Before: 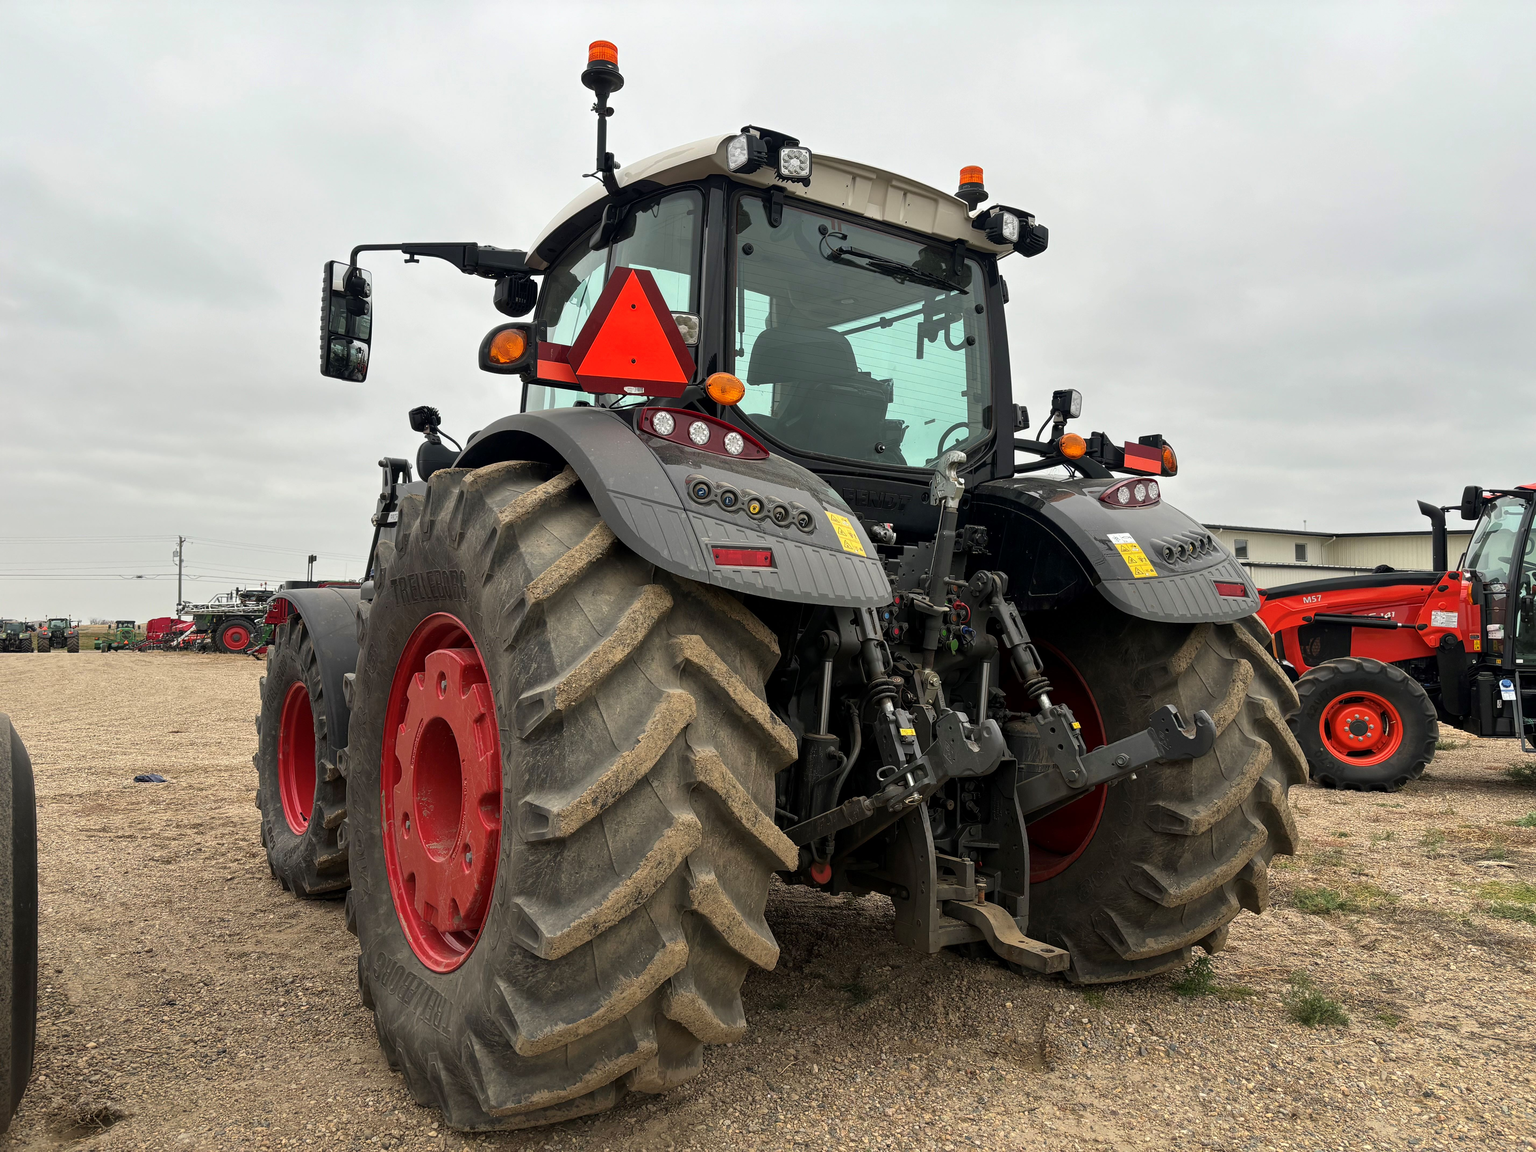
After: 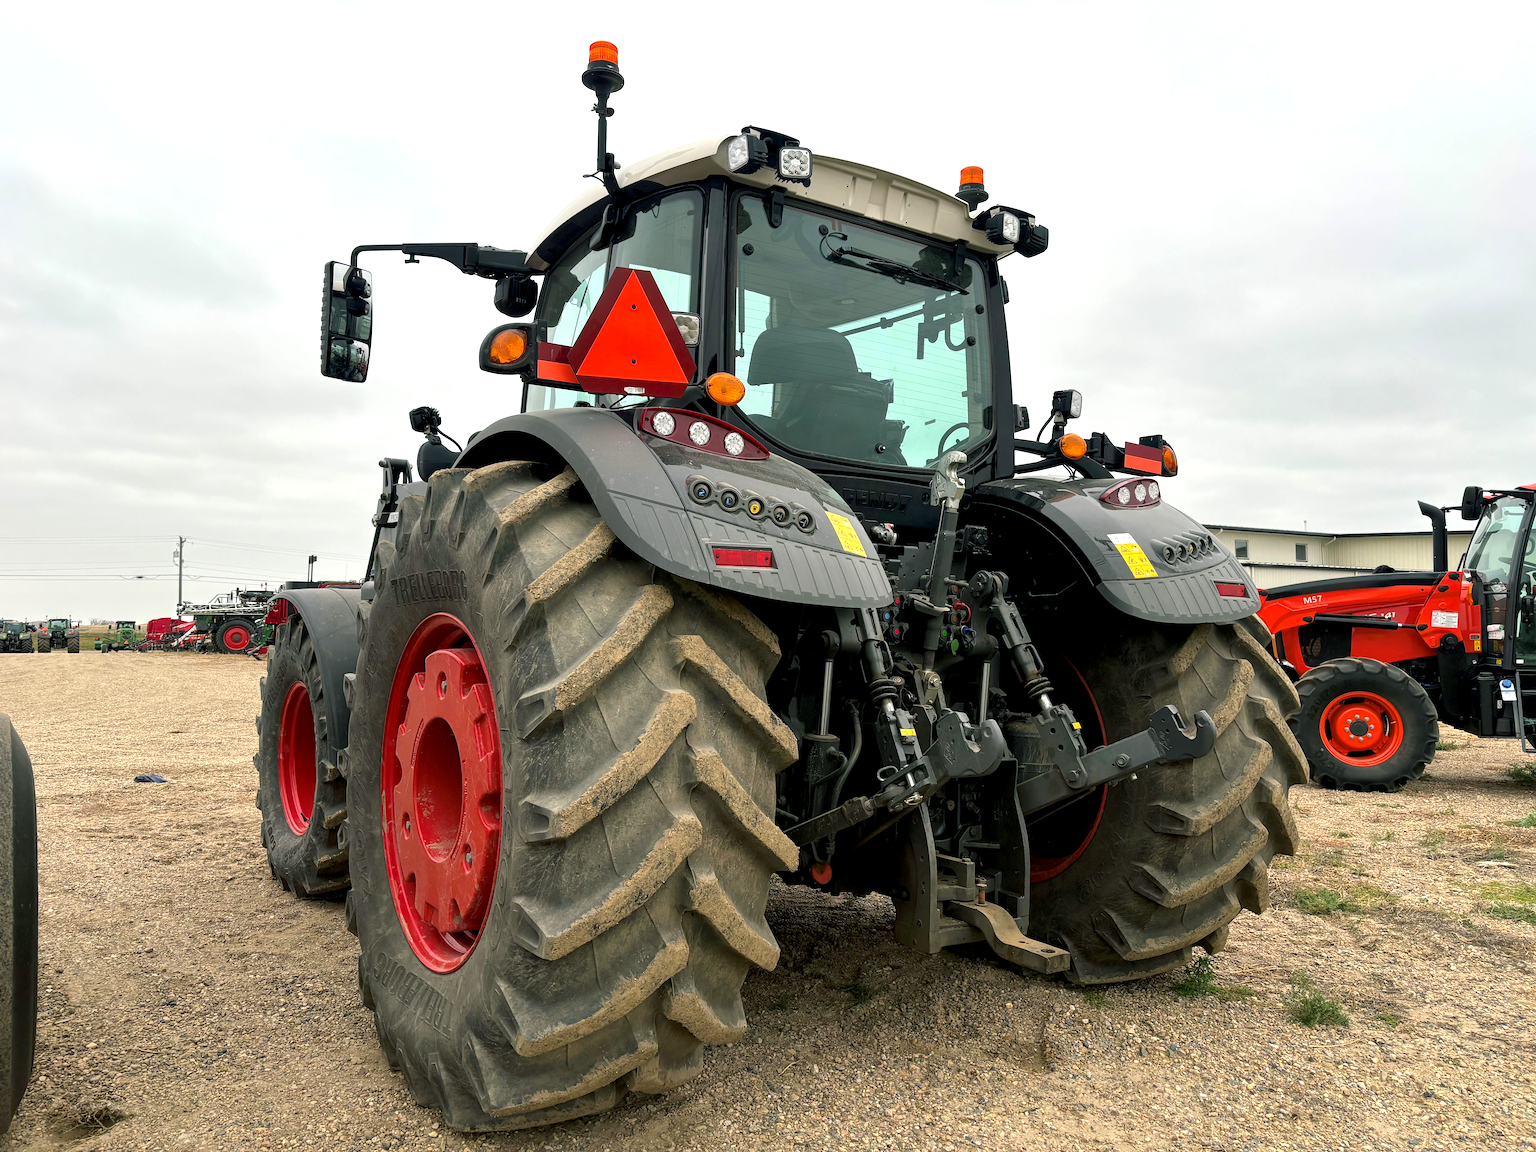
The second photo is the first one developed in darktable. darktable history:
color balance rgb: shadows lift › luminance -7.839%, shadows lift › chroma 2.404%, shadows lift › hue 167.86°, global offset › luminance -0.431%, perceptual saturation grading › global saturation 0.485%, perceptual saturation grading › mid-tones 11.666%, perceptual brilliance grading › global brilliance 10.197%, perceptual brilliance grading › shadows 14.728%
